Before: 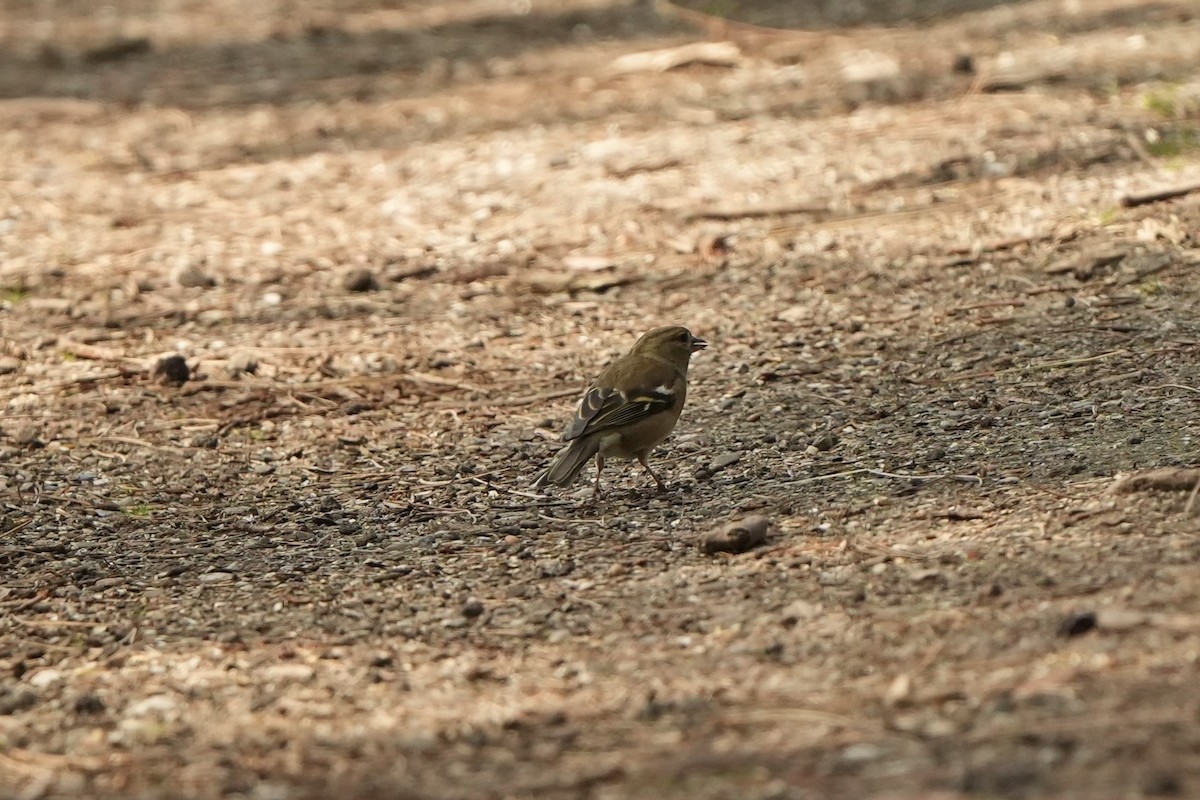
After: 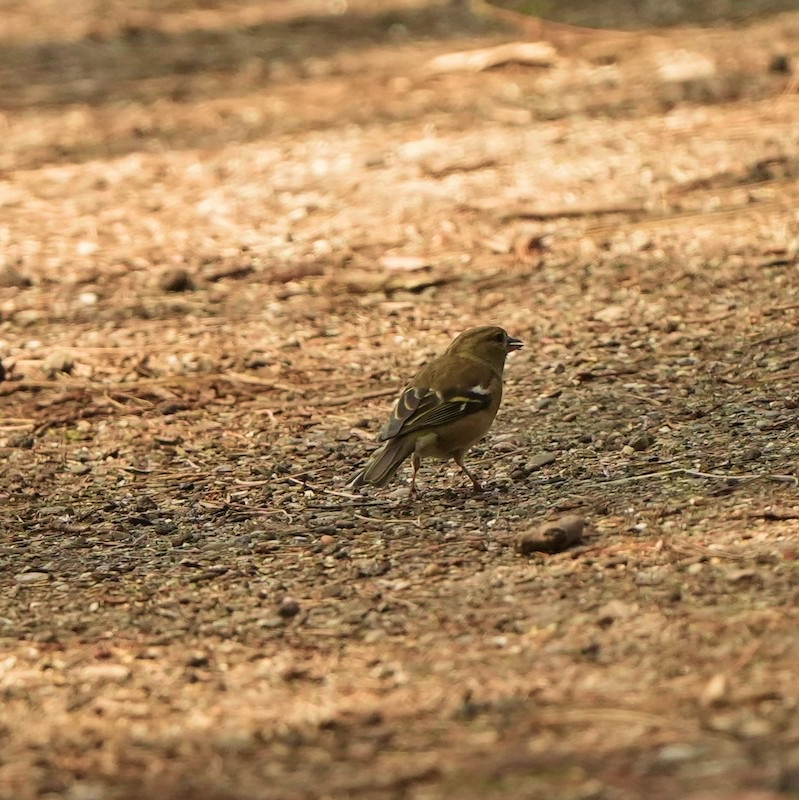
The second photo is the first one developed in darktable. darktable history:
velvia: strength 44.38%
crop and rotate: left 15.403%, right 17.954%
local contrast: mode bilateral grid, contrast 99, coarseness 99, detail 95%, midtone range 0.2
